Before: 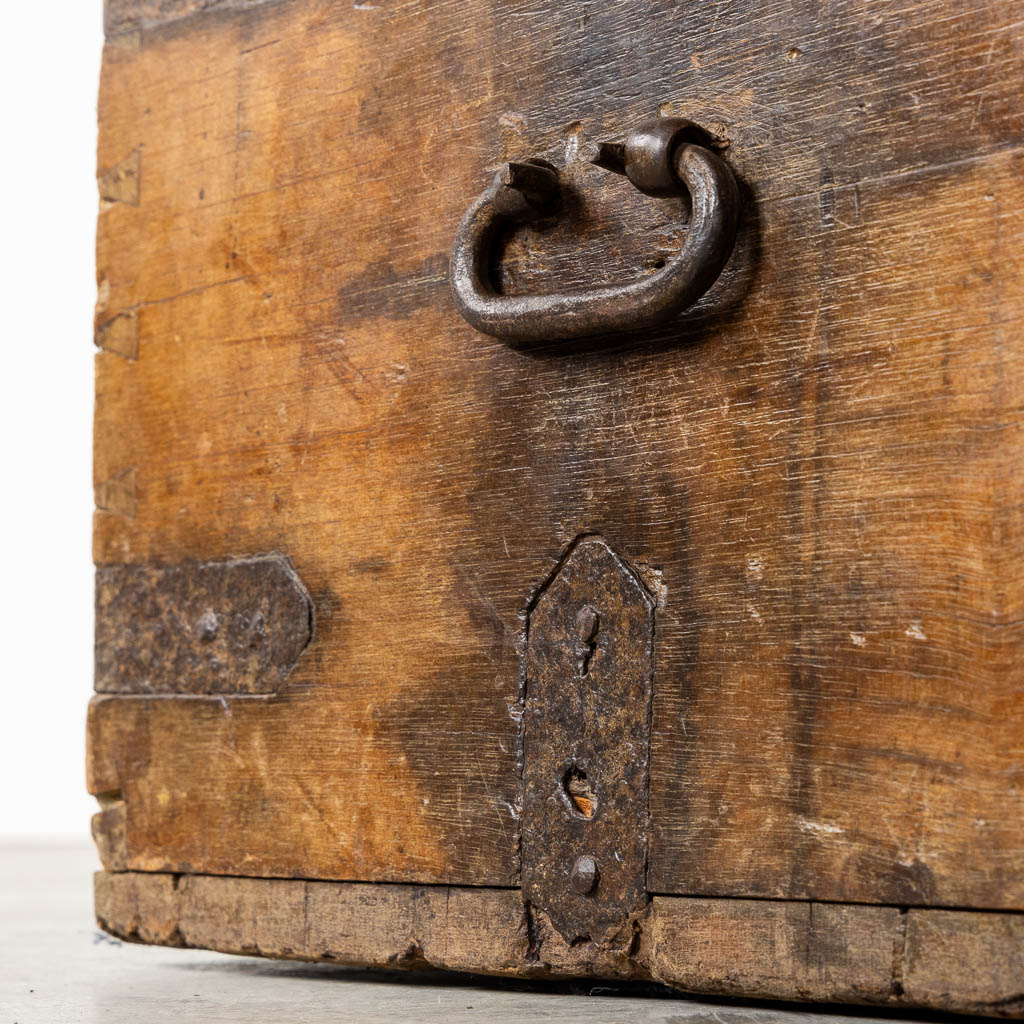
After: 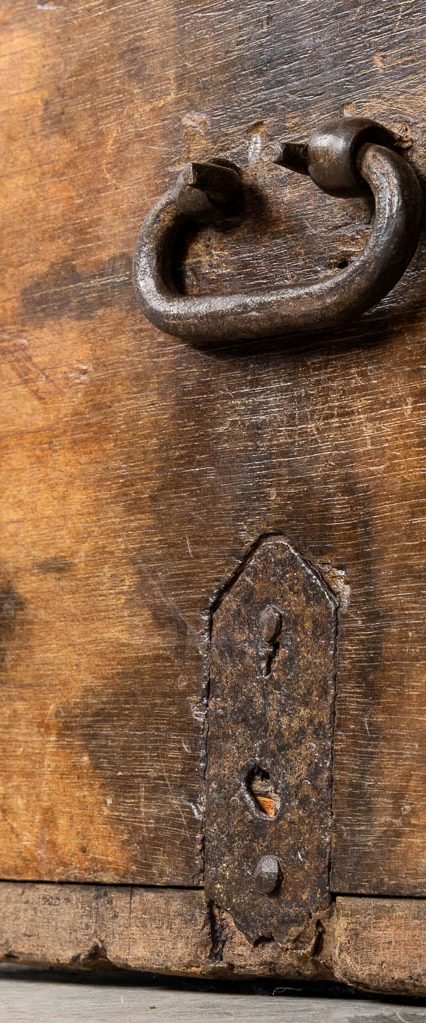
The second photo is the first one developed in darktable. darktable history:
crop: left 30.96%, right 27.346%
color zones: curves: ch0 [(0.25, 0.5) (0.347, 0.092) (0.75, 0.5)]; ch1 [(0.25, 0.5) (0.33, 0.51) (0.75, 0.5)]
